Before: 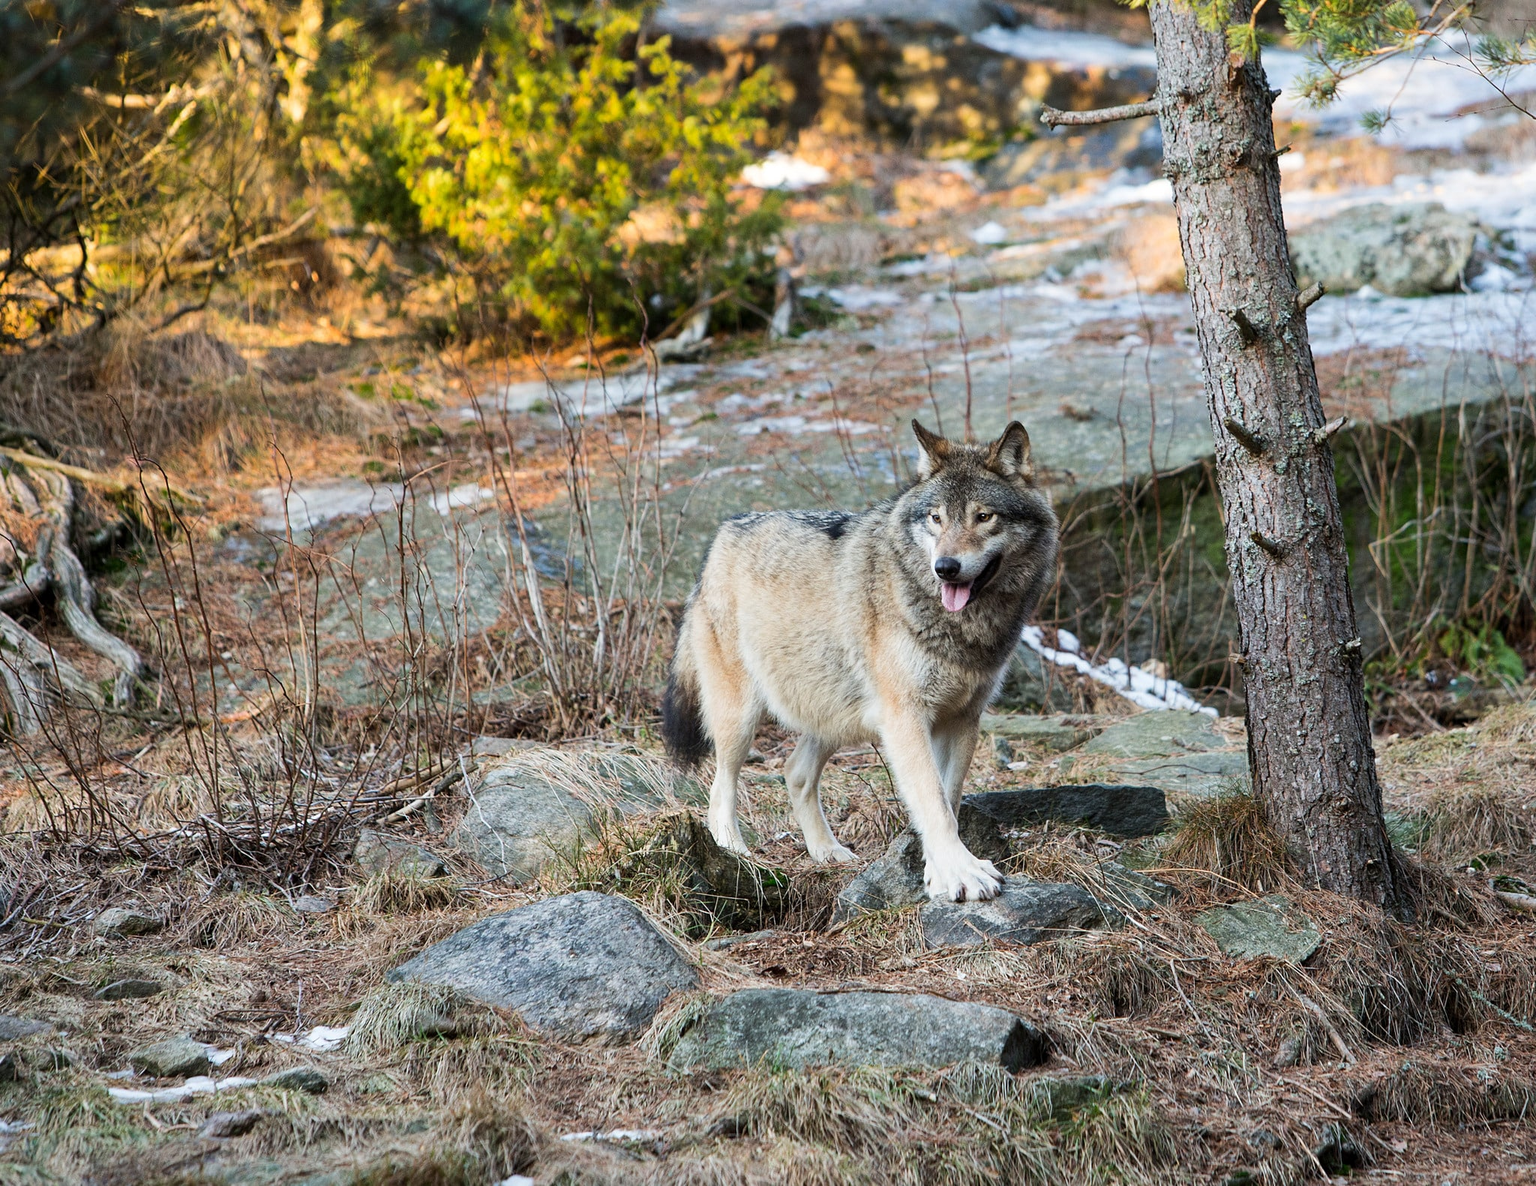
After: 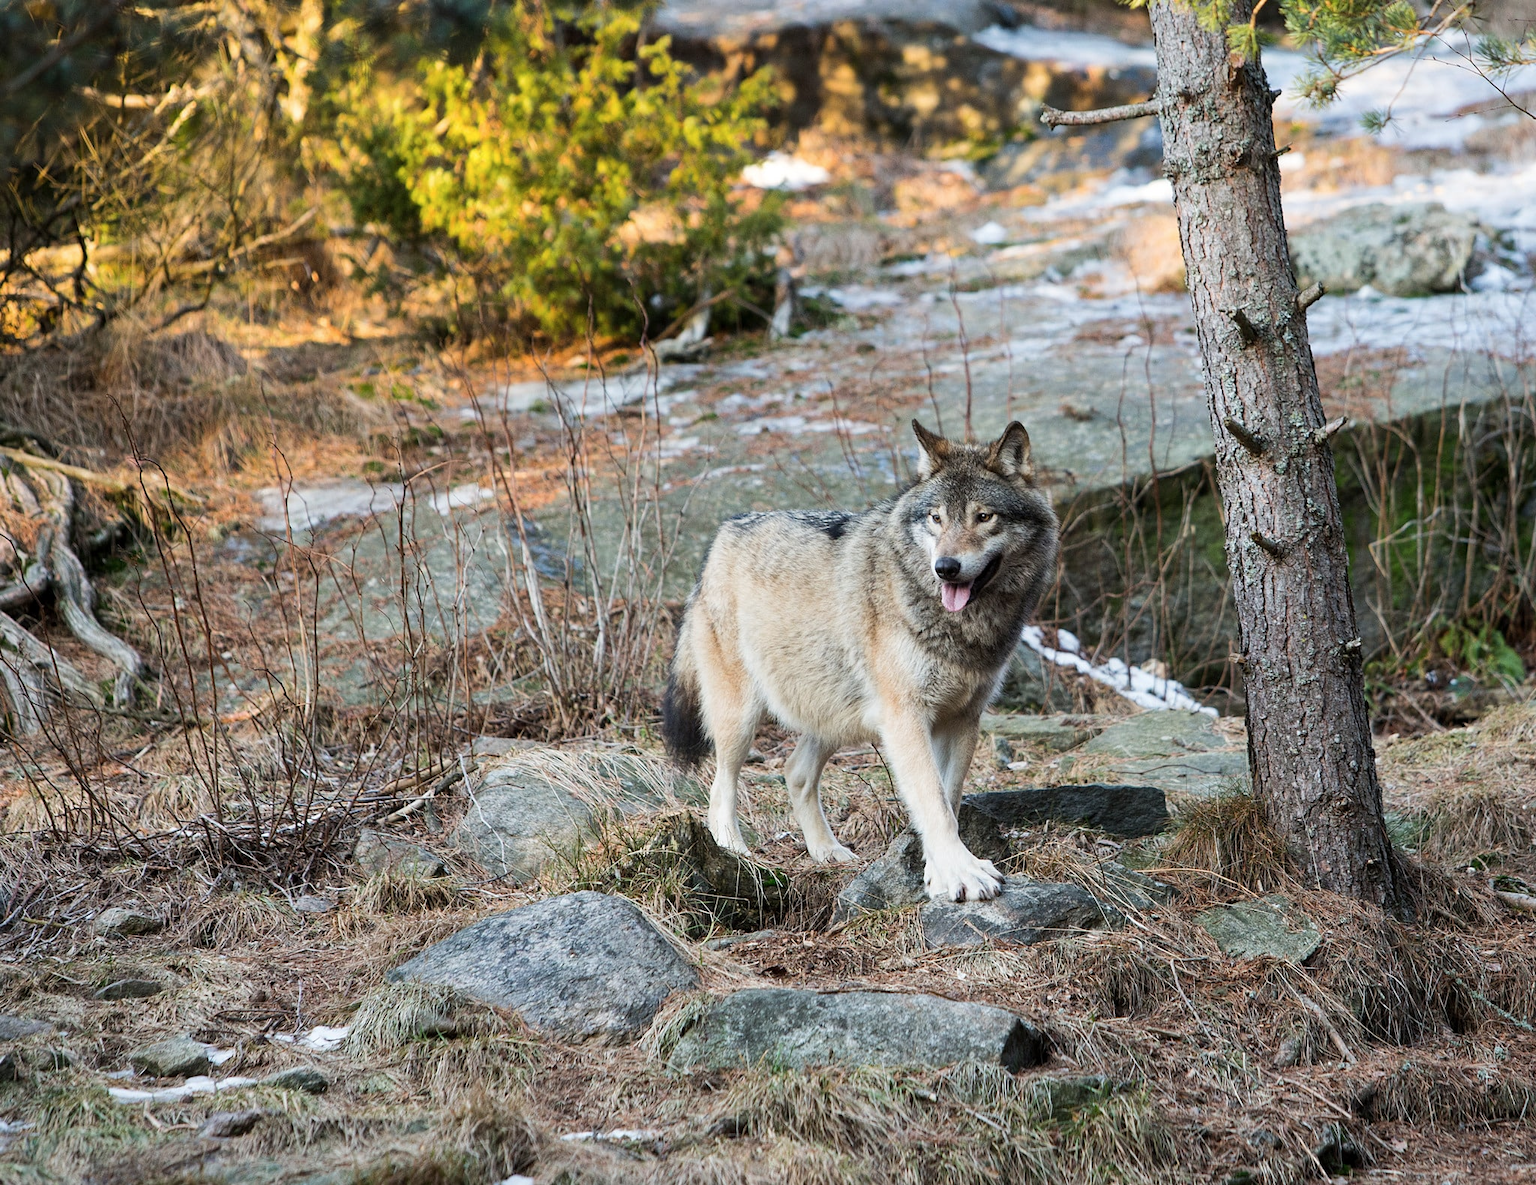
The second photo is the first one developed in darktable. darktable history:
contrast brightness saturation: saturation -0.065
